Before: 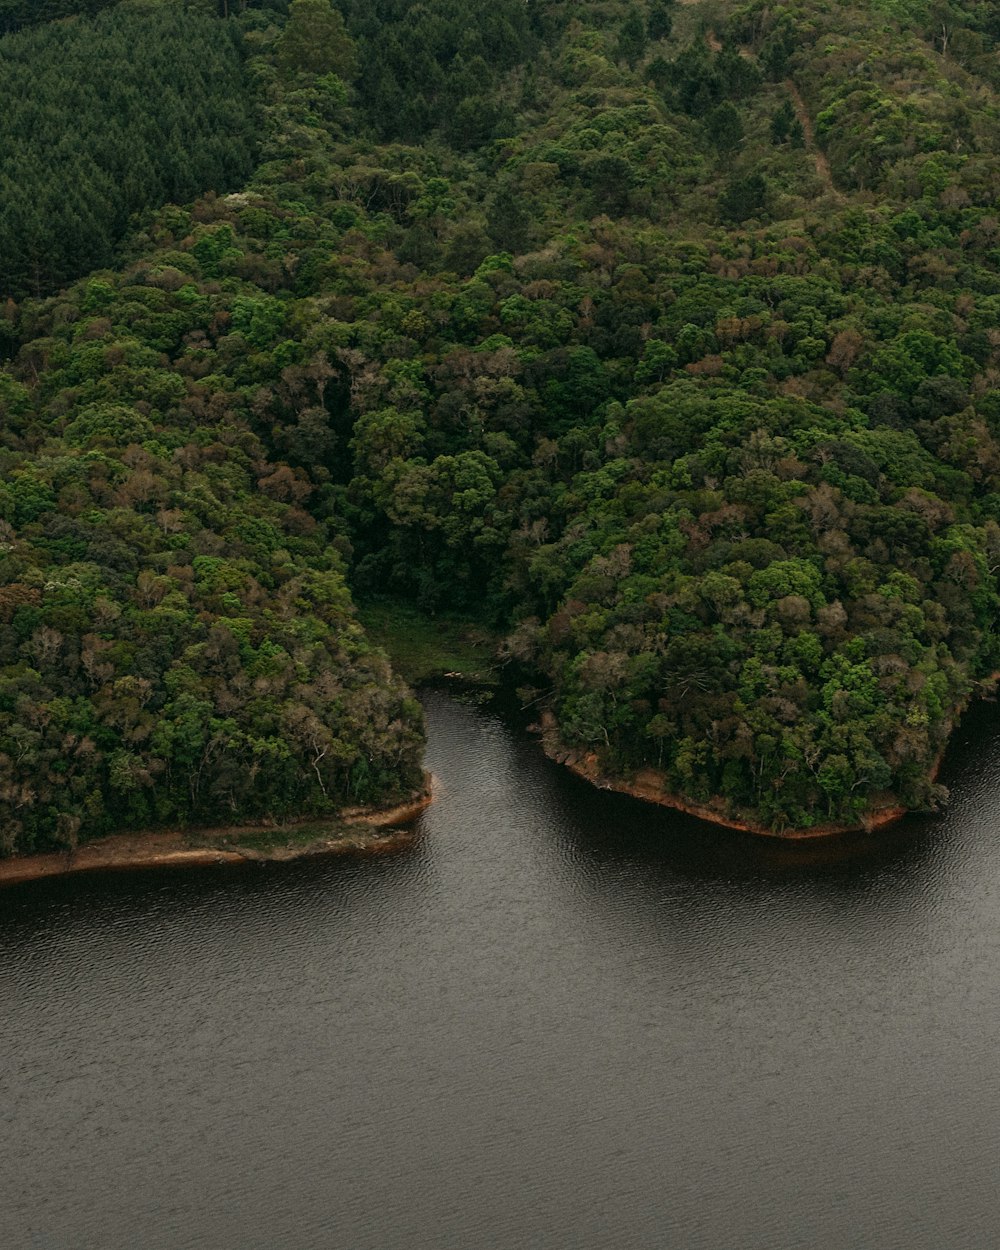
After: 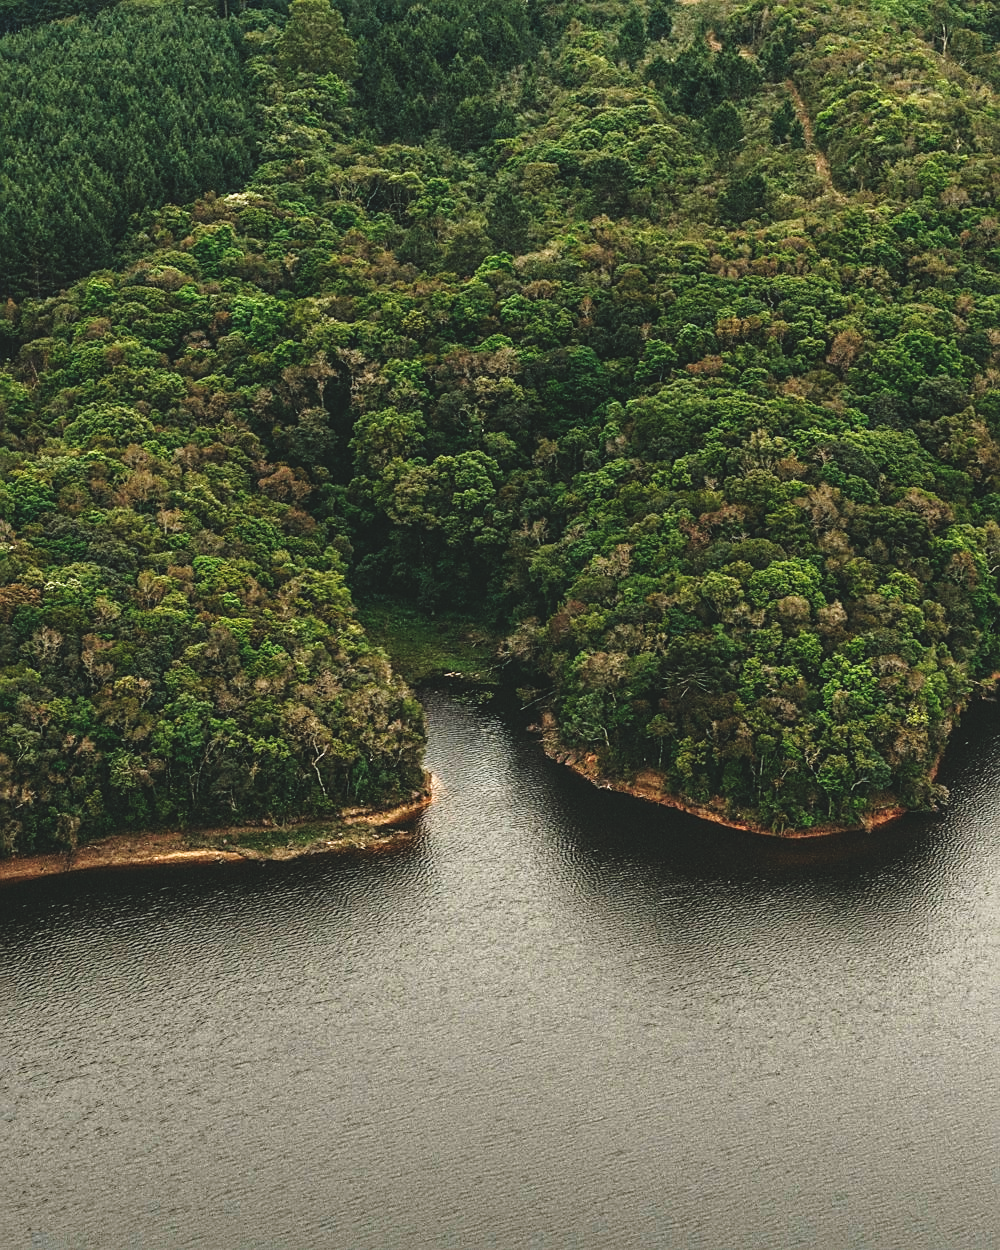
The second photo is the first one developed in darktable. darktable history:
exposure: black level correction -0.031, compensate highlight preservation false
levels: levels [0.026, 0.507, 0.987]
local contrast: on, module defaults
sharpen: on, module defaults
color balance rgb: perceptual saturation grading › global saturation 29.454%
tone equalizer: -8 EV -0.779 EV, -7 EV -0.683 EV, -6 EV -0.627 EV, -5 EV -0.37 EV, -3 EV 0.381 EV, -2 EV 0.6 EV, -1 EV 0.688 EV, +0 EV 0.731 EV, edges refinement/feathering 500, mask exposure compensation -1.57 EV, preserve details no
base curve: curves: ch0 [(0, 0) (0.028, 0.03) (0.121, 0.232) (0.46, 0.748) (0.859, 0.968) (1, 1)], preserve colors none
velvia: on, module defaults
